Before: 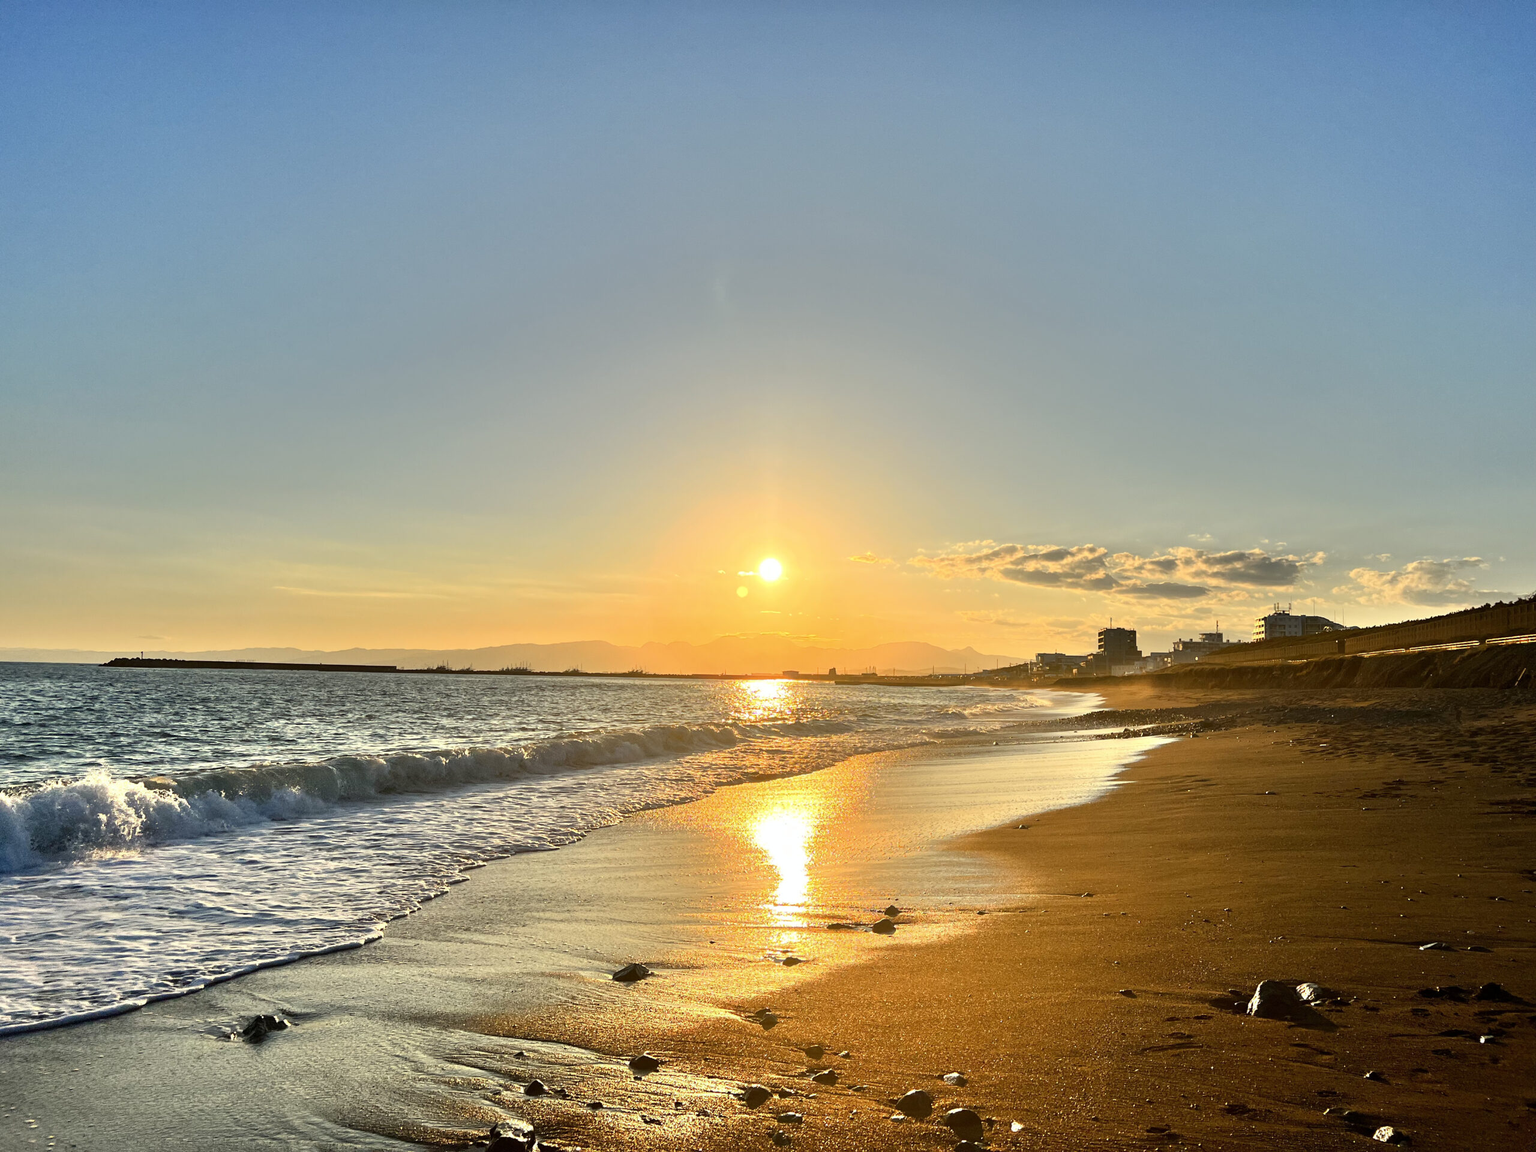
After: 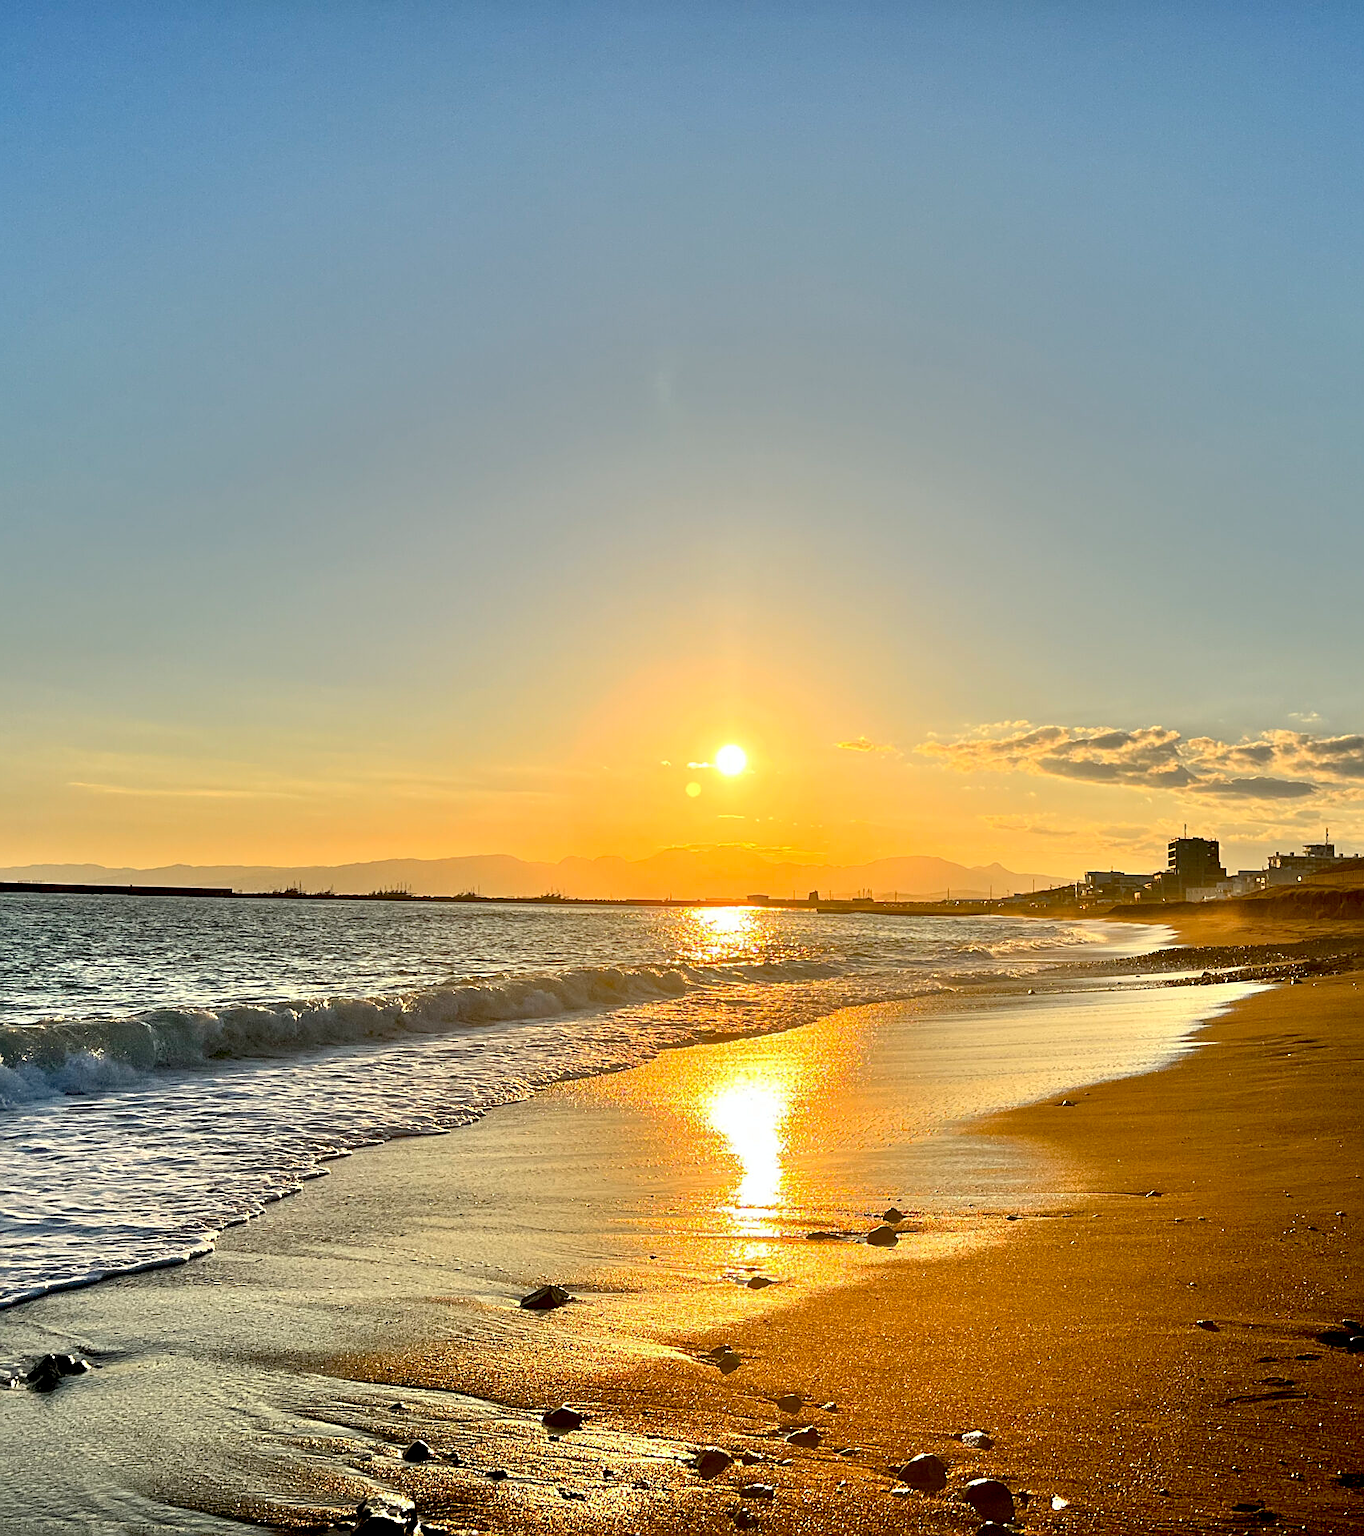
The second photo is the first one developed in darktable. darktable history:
exposure: black level correction 0.013, compensate highlight preservation false
sharpen: on, module defaults
crop and rotate: left 14.494%, right 18.887%
